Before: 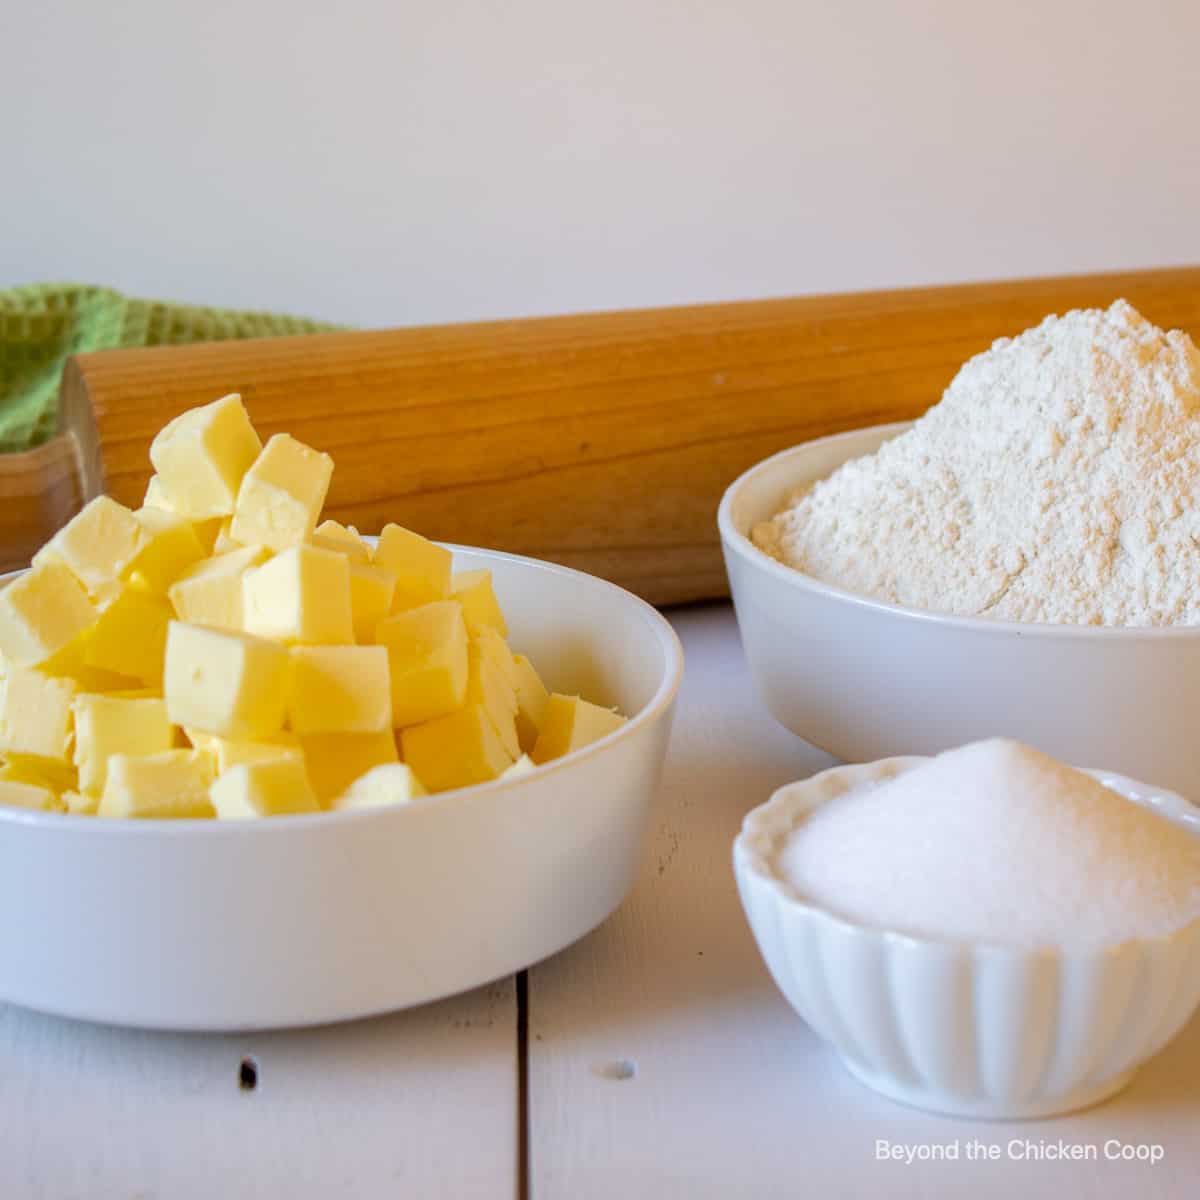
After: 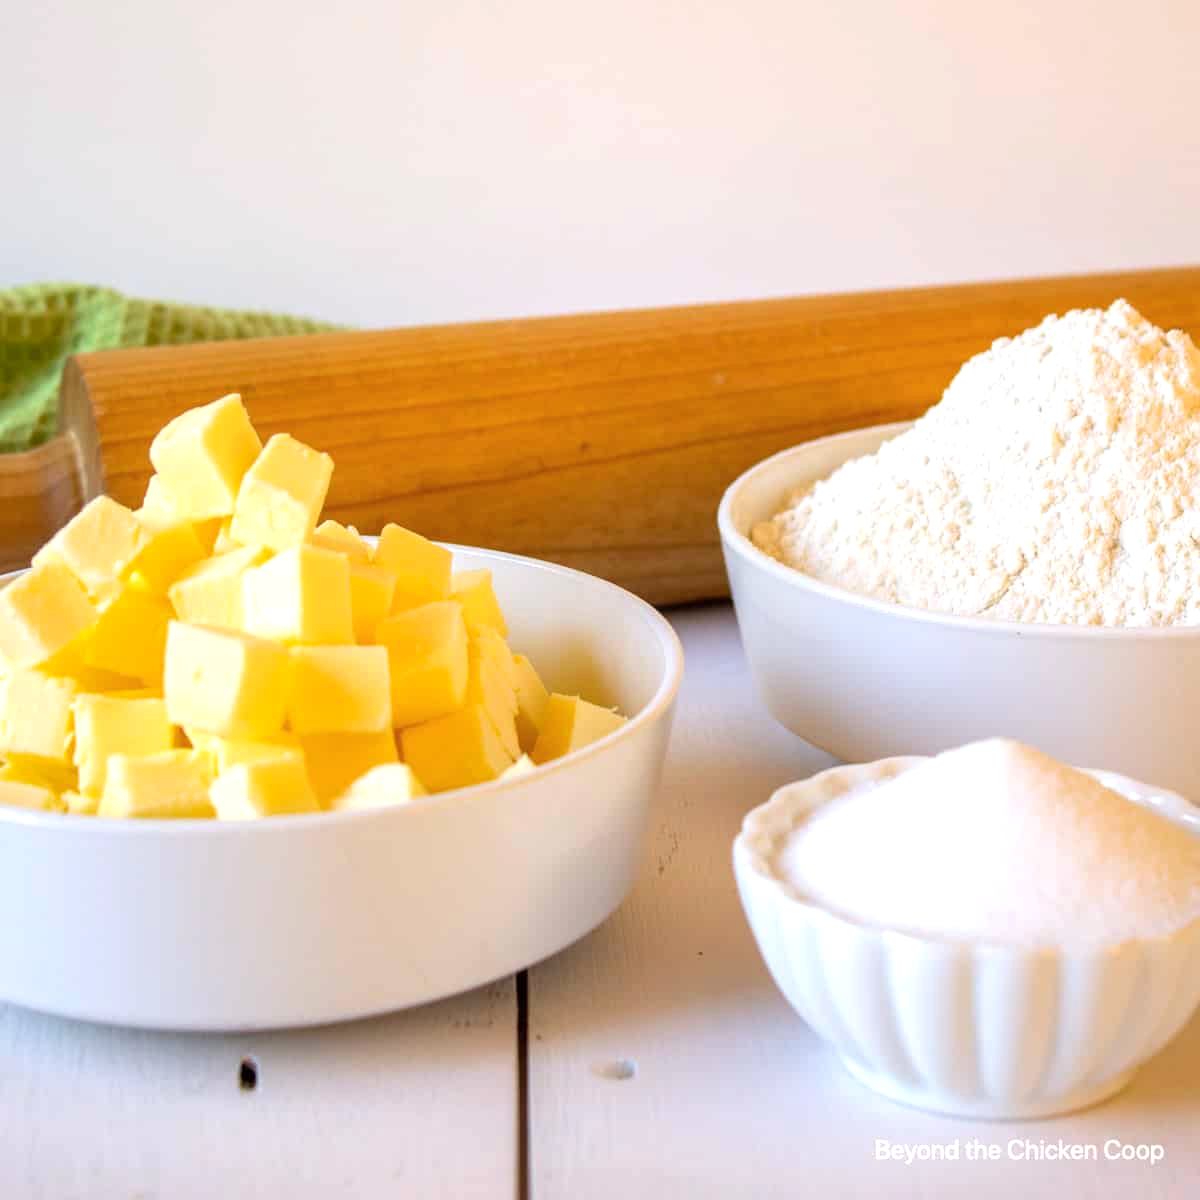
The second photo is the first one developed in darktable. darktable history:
color balance rgb: highlights gain › chroma 1.109%, highlights gain › hue 60.13°, perceptual saturation grading › global saturation 0.182%, global vibrance 9.945%
exposure: exposure 0.556 EV, compensate highlight preservation false
